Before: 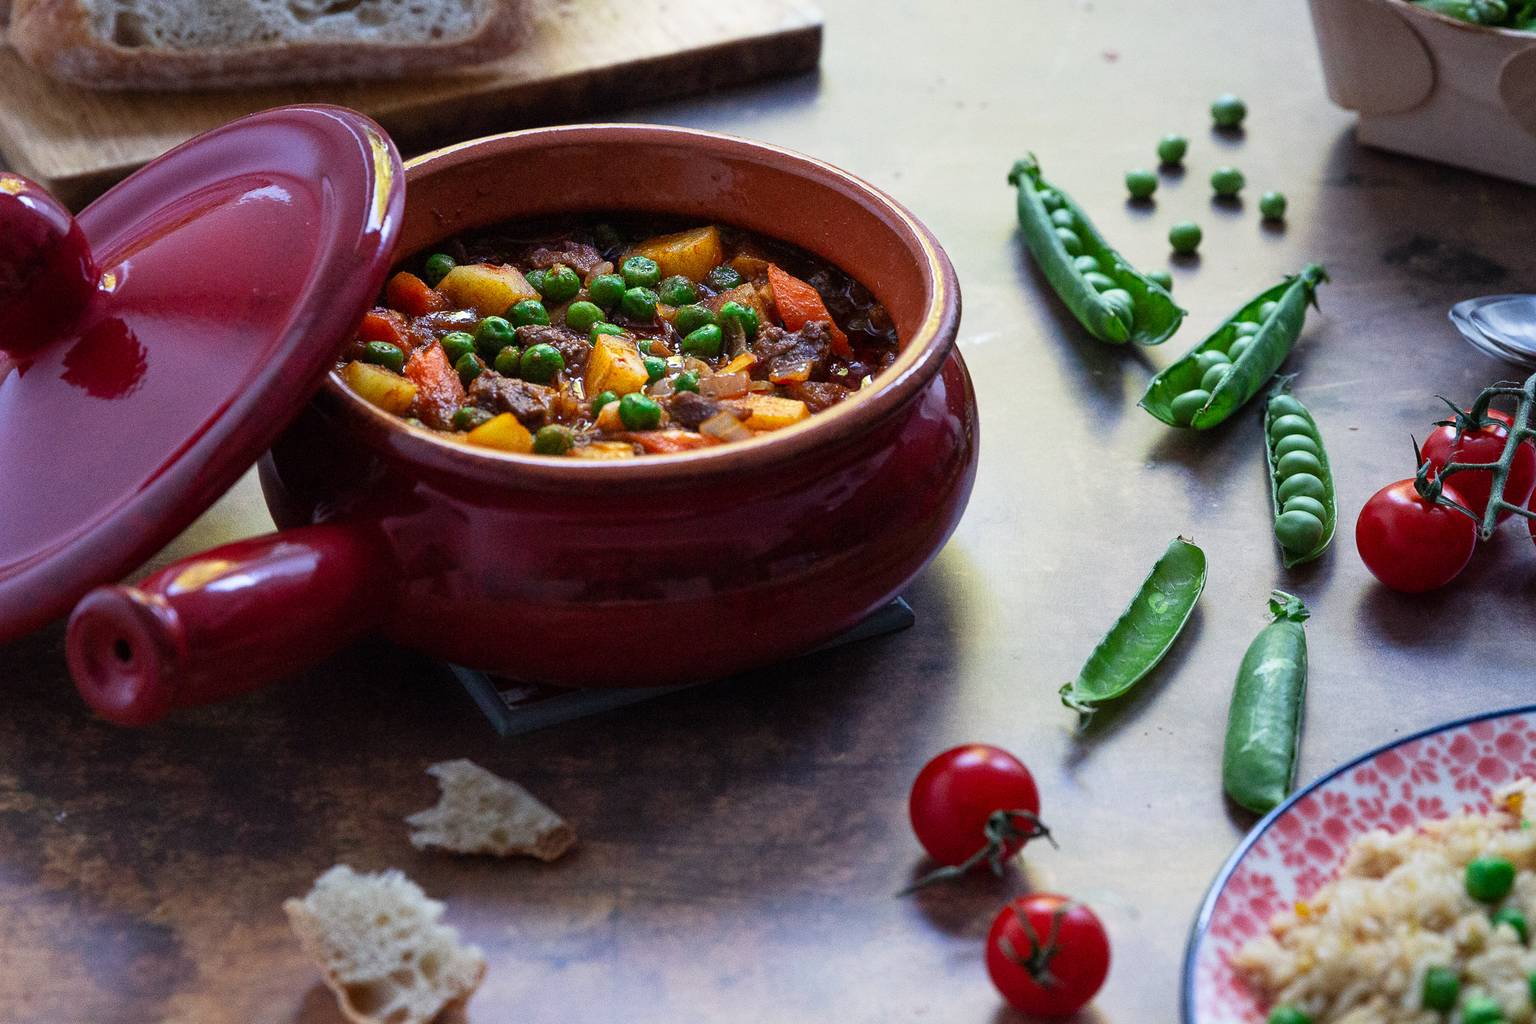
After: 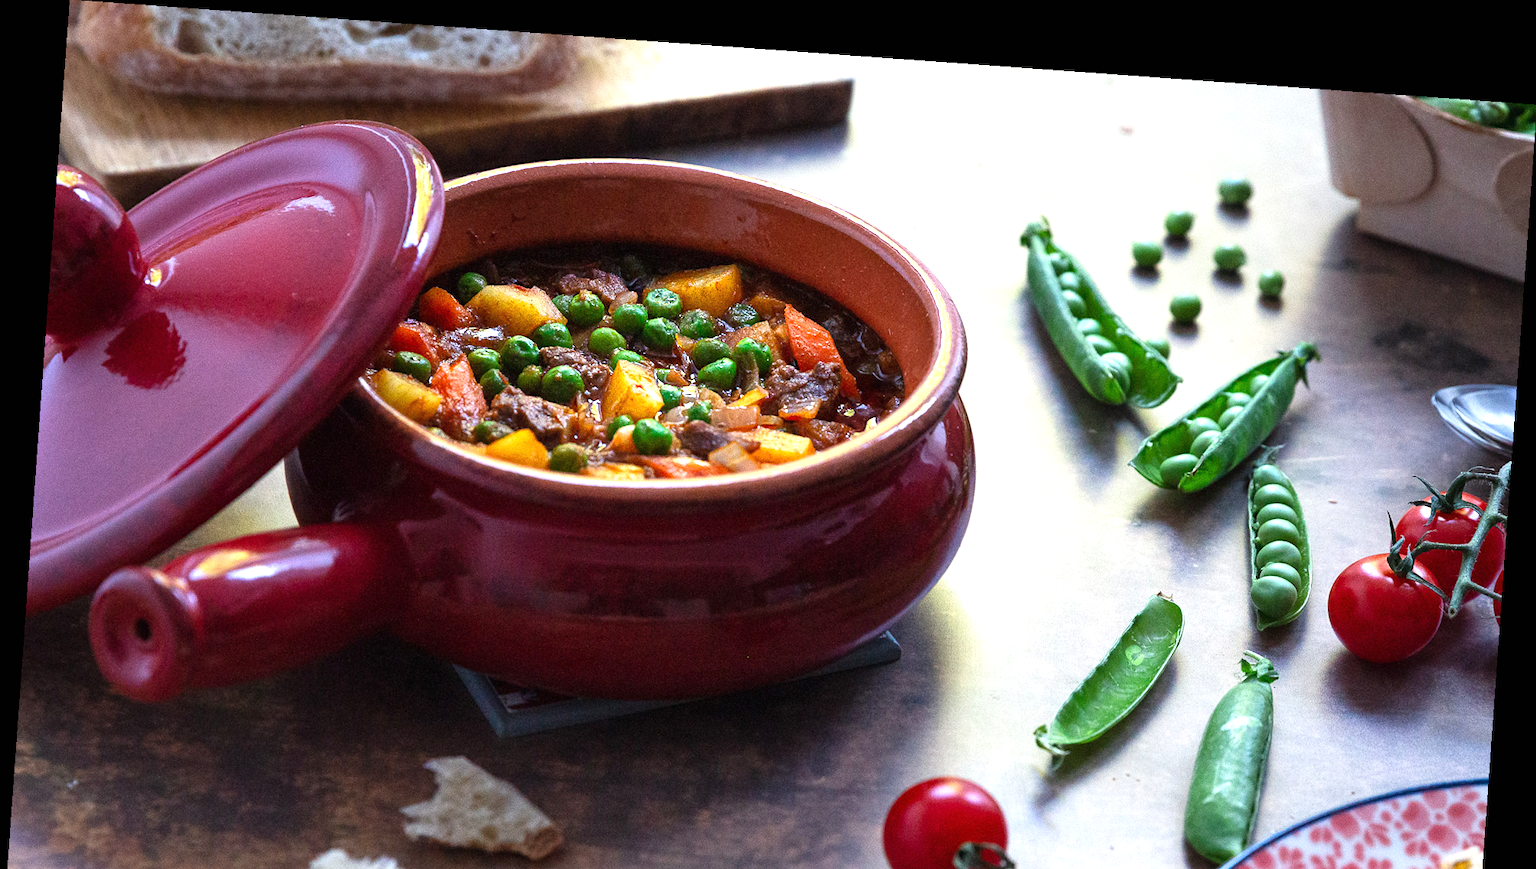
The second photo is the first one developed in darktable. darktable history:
crop: bottom 19.644%
rotate and perspective: rotation 4.1°, automatic cropping off
exposure: black level correction 0, exposure 0.7 EV, compensate exposure bias true, compensate highlight preservation false
